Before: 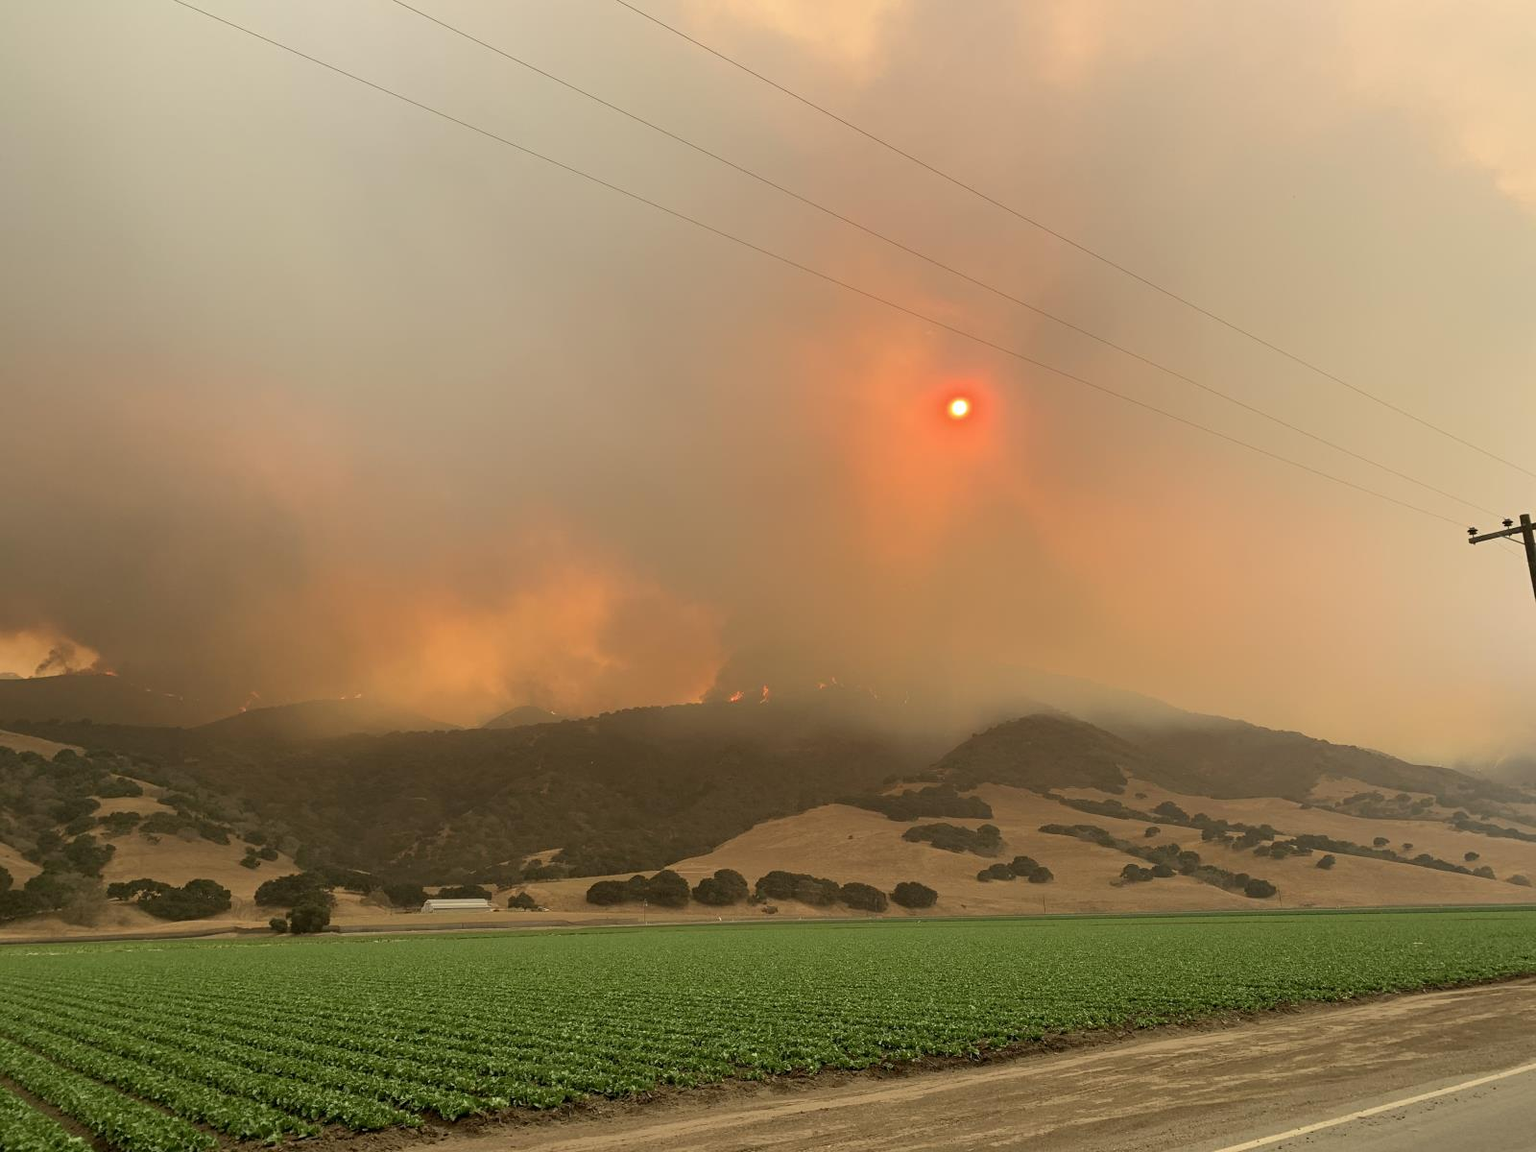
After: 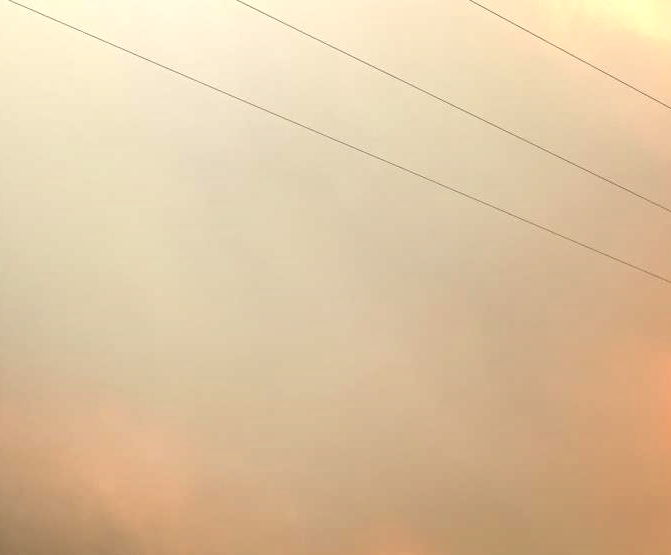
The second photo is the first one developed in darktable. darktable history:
crop and rotate: left 10.817%, top 0.062%, right 47.194%, bottom 53.626%
local contrast: on, module defaults
tone equalizer: -8 EV -0.75 EV, -7 EV -0.7 EV, -6 EV -0.6 EV, -5 EV -0.4 EV, -3 EV 0.4 EV, -2 EV 0.6 EV, -1 EV 0.7 EV, +0 EV 0.75 EV, edges refinement/feathering 500, mask exposure compensation -1.57 EV, preserve details no
